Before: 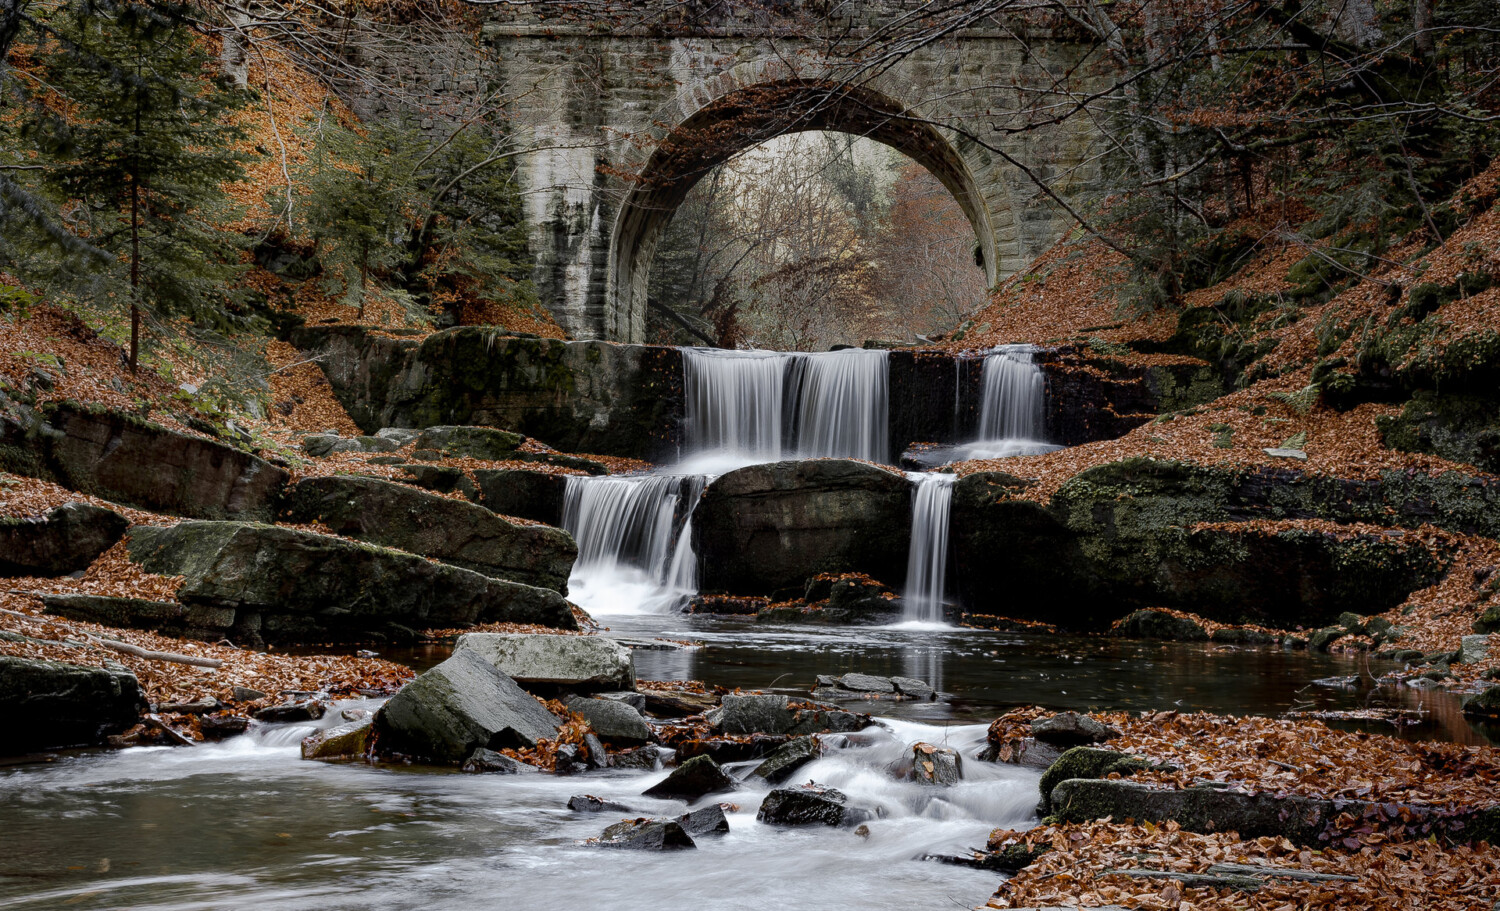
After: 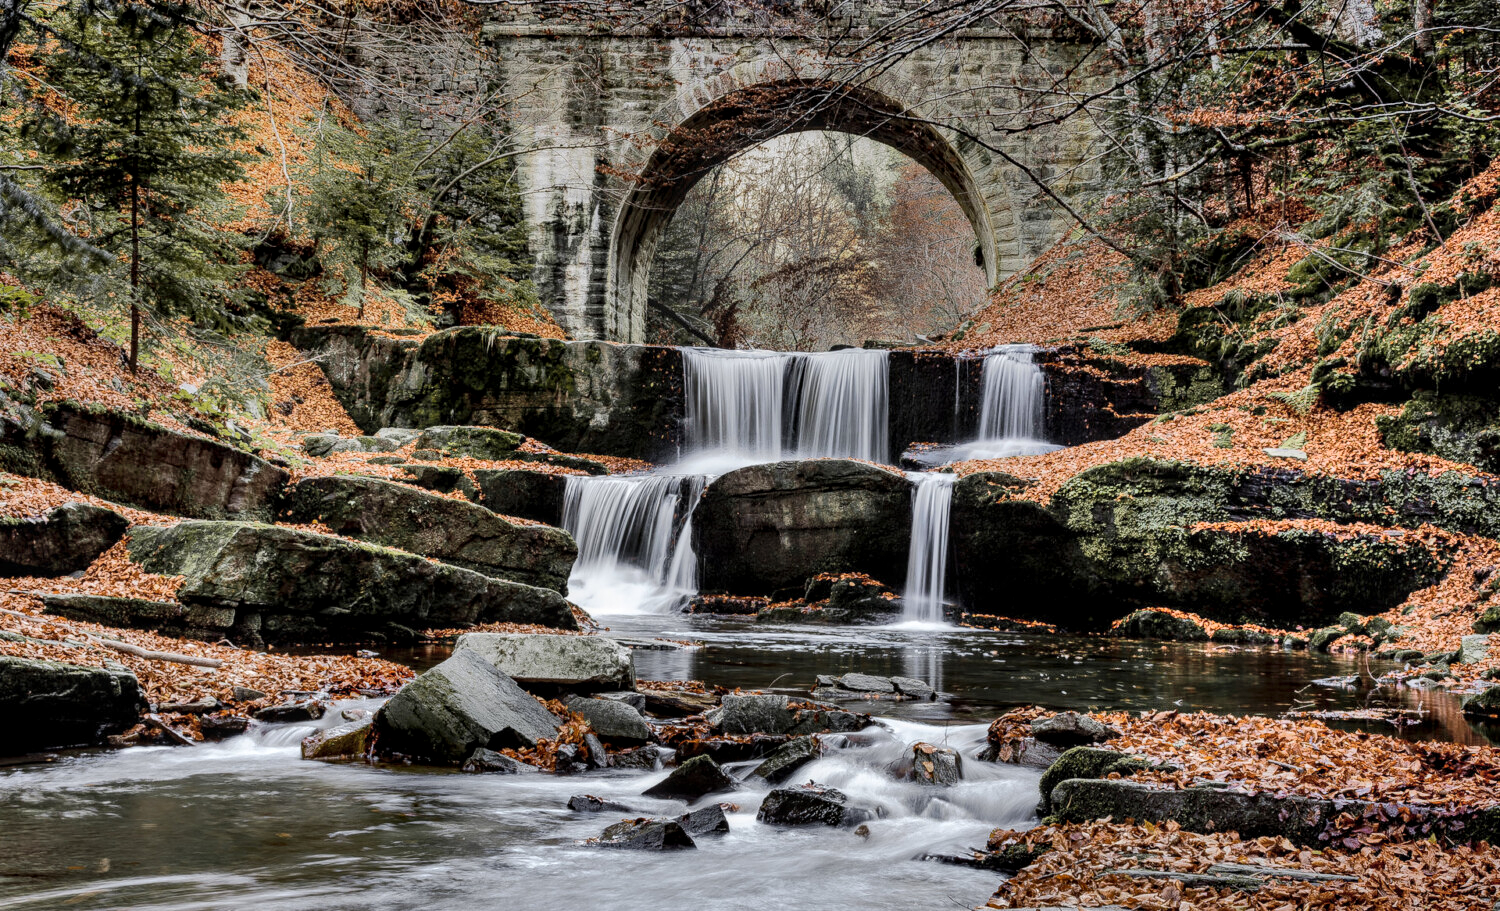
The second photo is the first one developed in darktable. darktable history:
local contrast: on, module defaults
shadows and highlights: shadows 73.74, highlights -60.68, soften with gaussian
